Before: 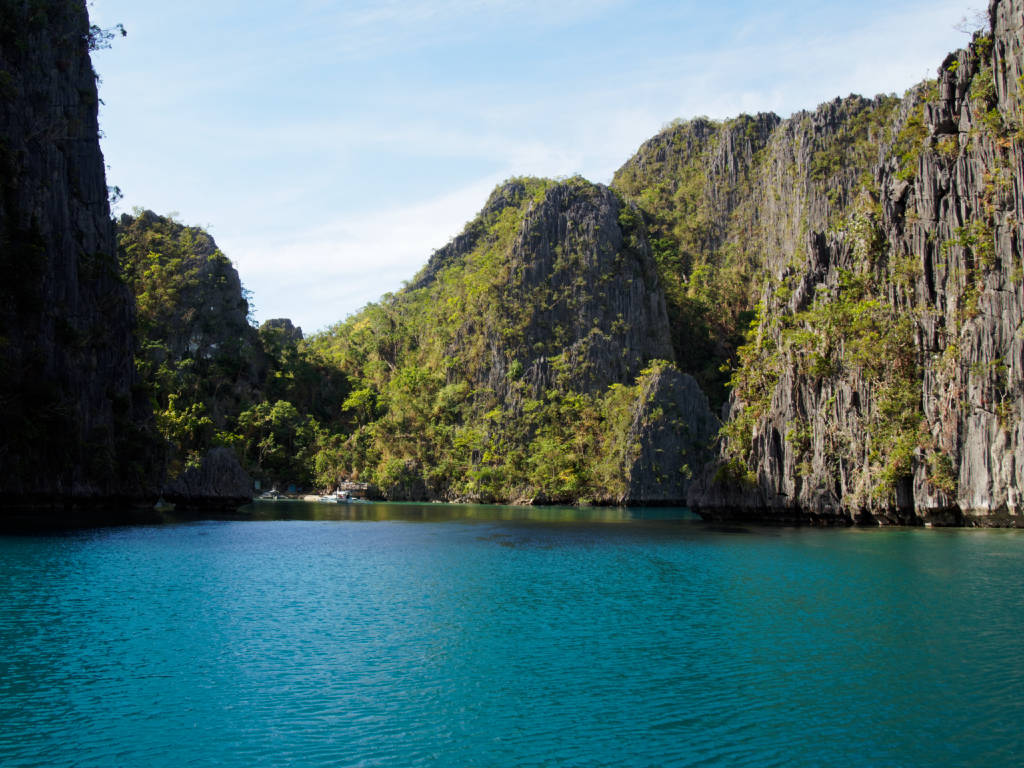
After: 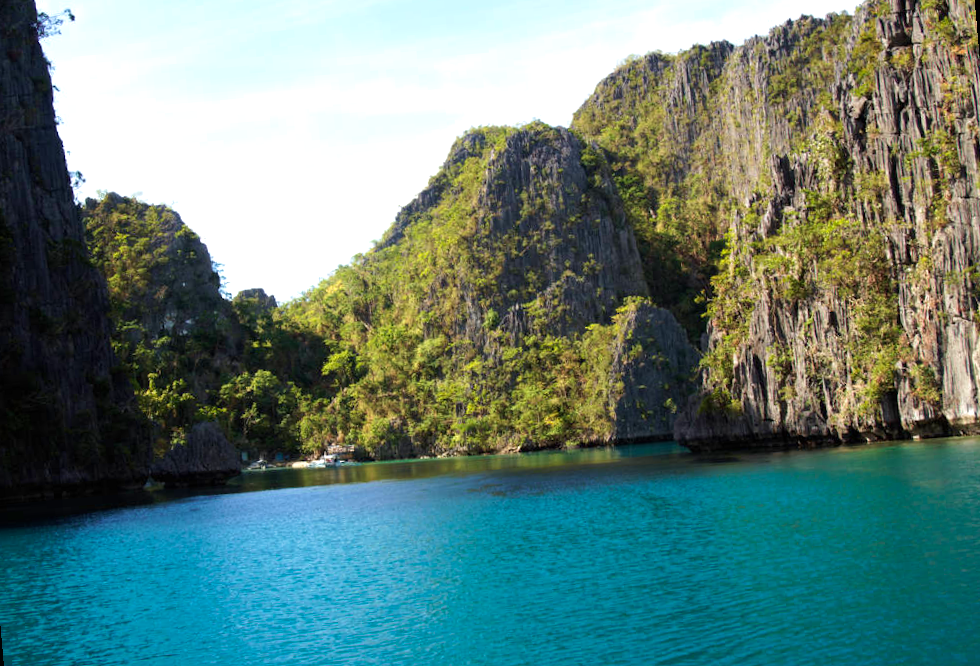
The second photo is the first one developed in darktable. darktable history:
exposure: black level correction 0, exposure 0.5 EV, compensate exposure bias true, compensate highlight preservation false
velvia: on, module defaults
rotate and perspective: rotation -5°, crop left 0.05, crop right 0.952, crop top 0.11, crop bottom 0.89
